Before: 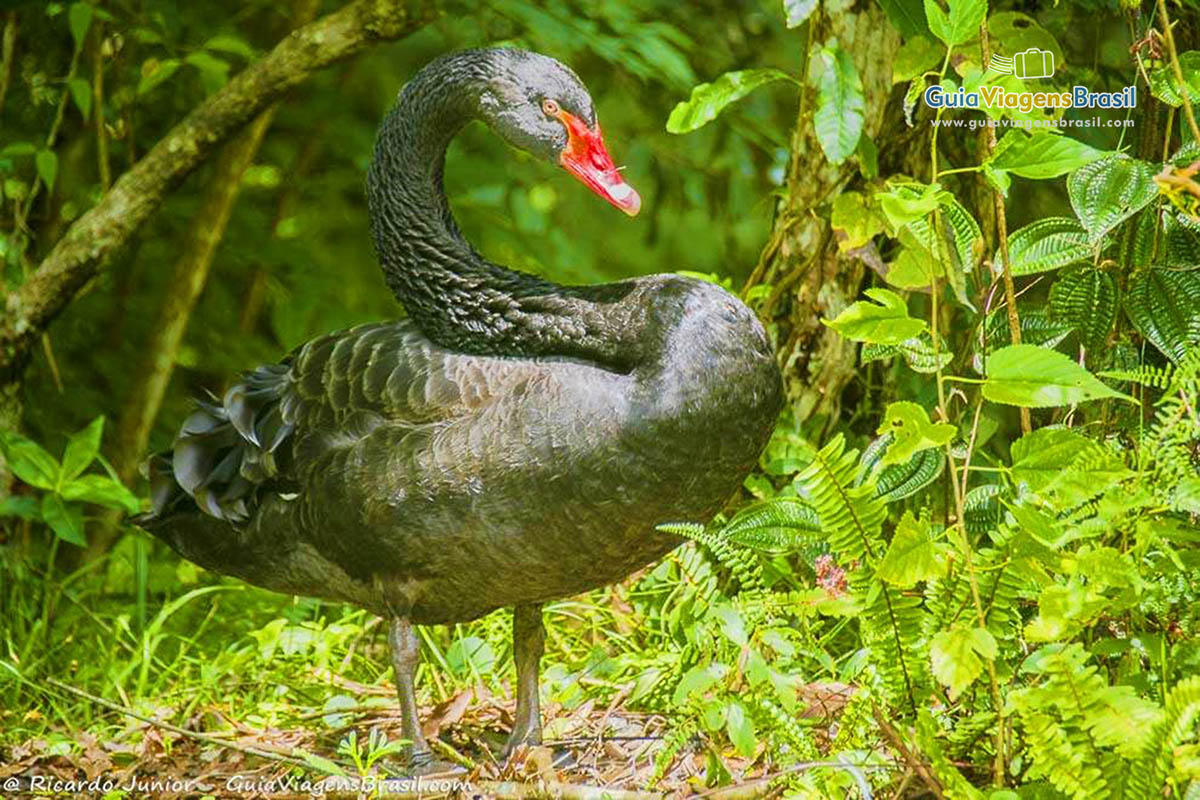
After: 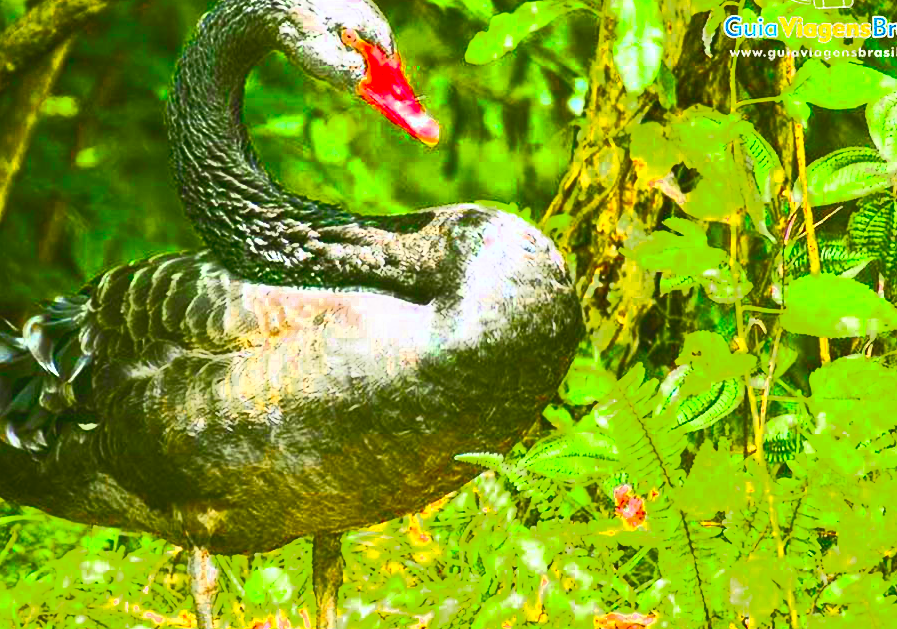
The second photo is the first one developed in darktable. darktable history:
exposure: black level correction 0.001, compensate highlight preservation false
crop: left 16.811%, top 8.81%, right 8.401%, bottom 12.482%
color zones: curves: ch0 [(0.11, 0.396) (0.195, 0.36) (0.25, 0.5) (0.303, 0.412) (0.357, 0.544) (0.75, 0.5) (0.967, 0.328)]; ch1 [(0, 0.468) (0.112, 0.512) (0.202, 0.6) (0.25, 0.5) (0.307, 0.352) (0.357, 0.544) (0.75, 0.5) (0.963, 0.524)]
contrast brightness saturation: contrast 0.997, brightness 0.984, saturation 0.988
